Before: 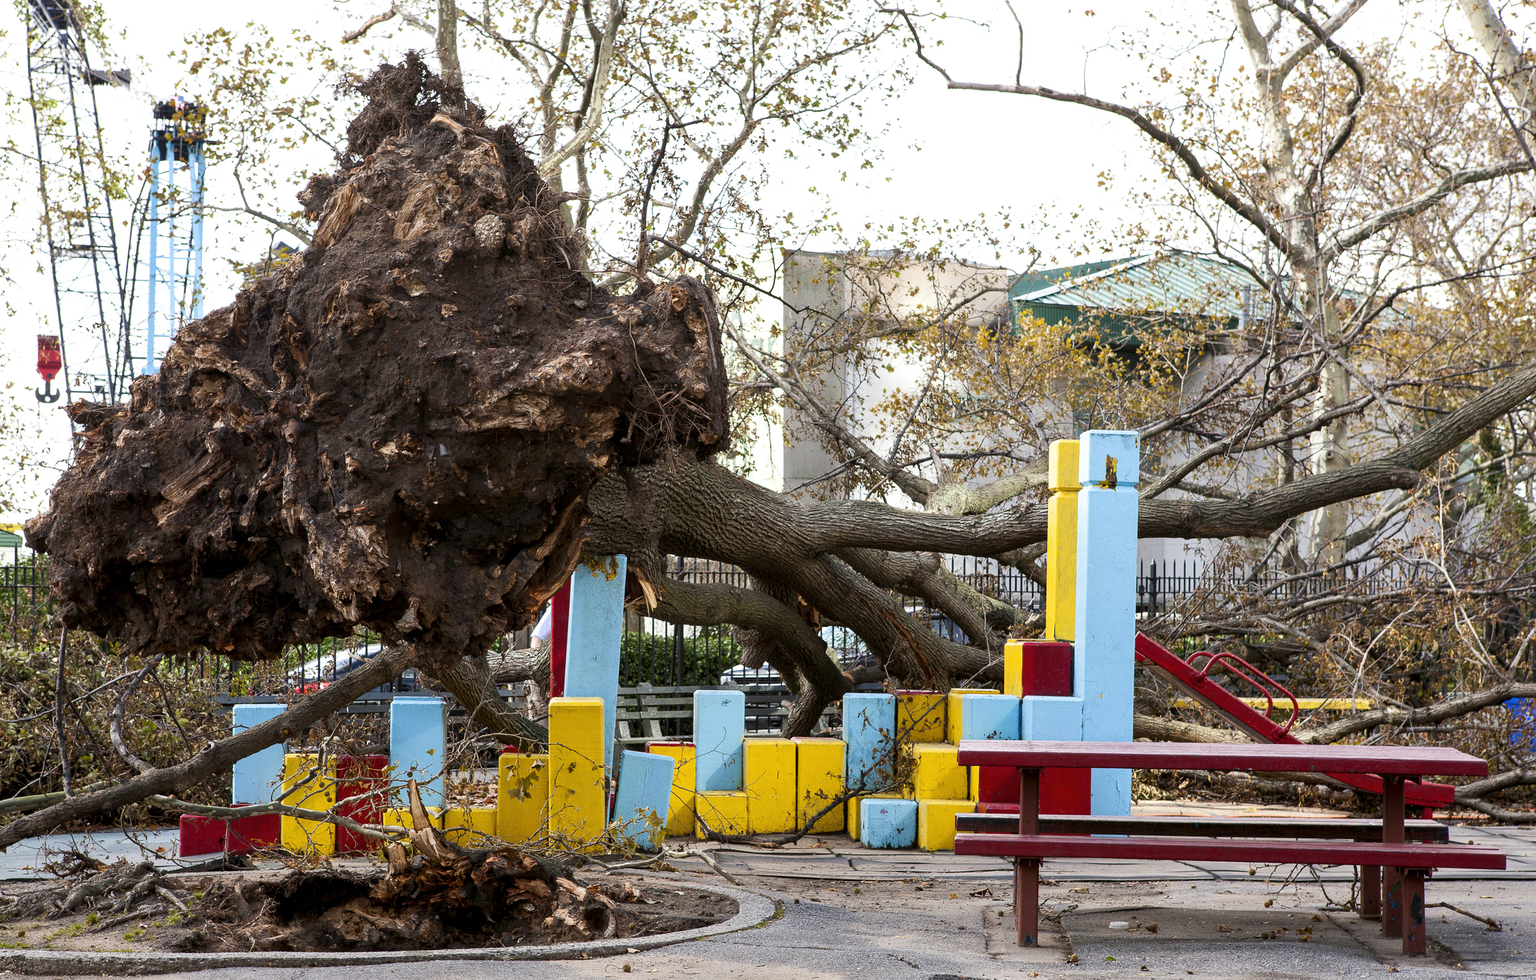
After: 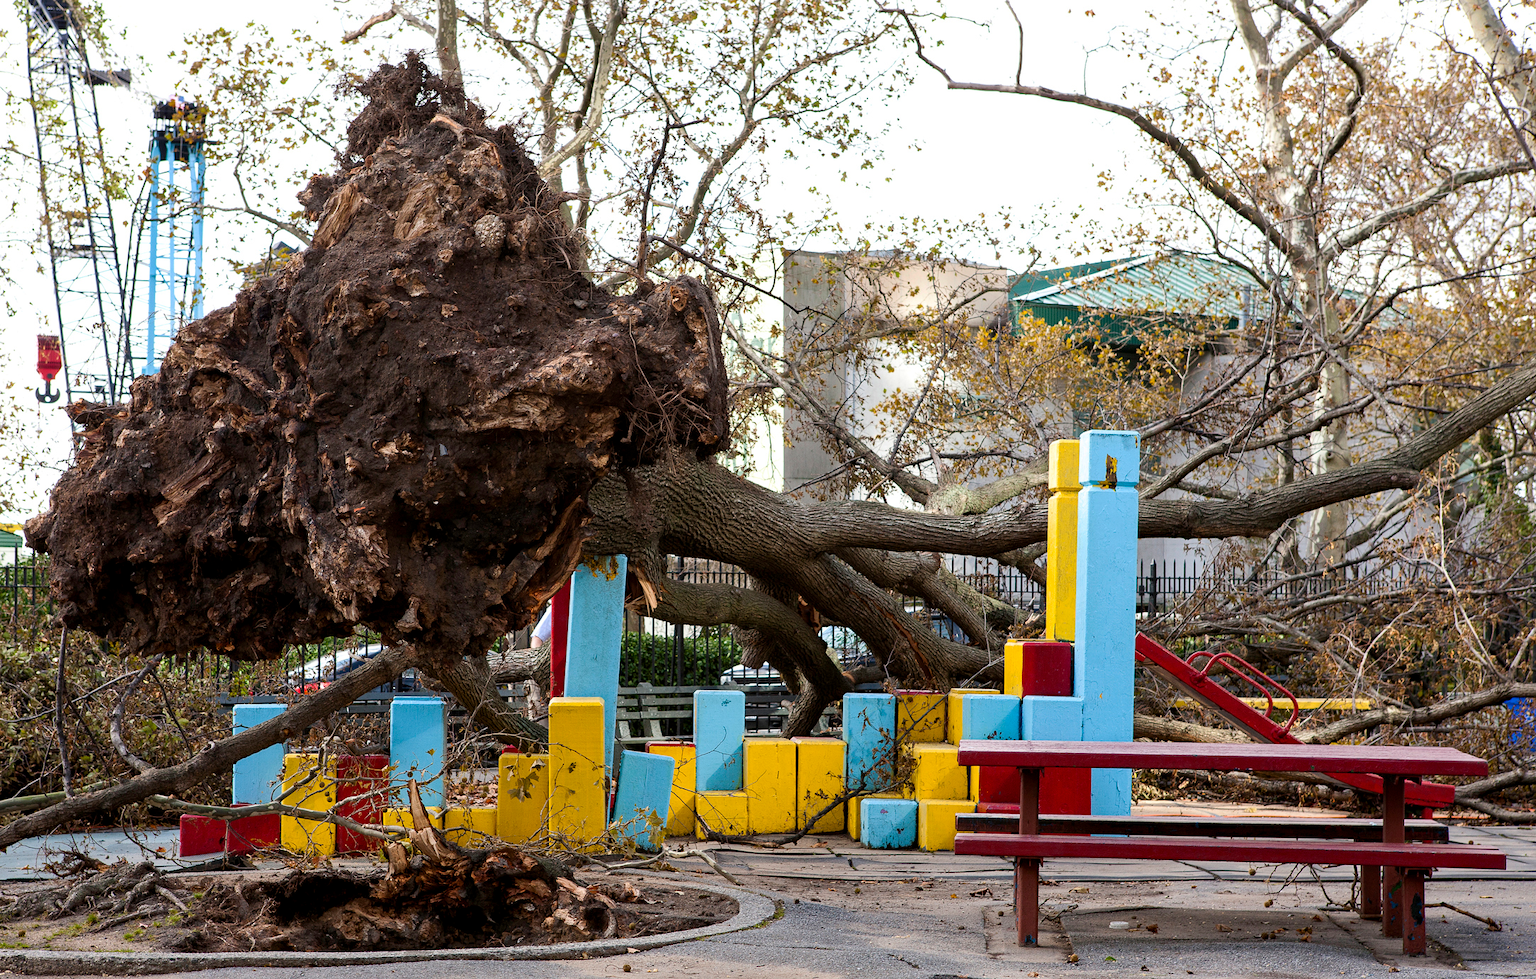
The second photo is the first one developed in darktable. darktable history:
haze removal: compatibility mode true, adaptive false
base curve: curves: ch0 [(0, 0) (0.74, 0.67) (1, 1)], preserve colors none
